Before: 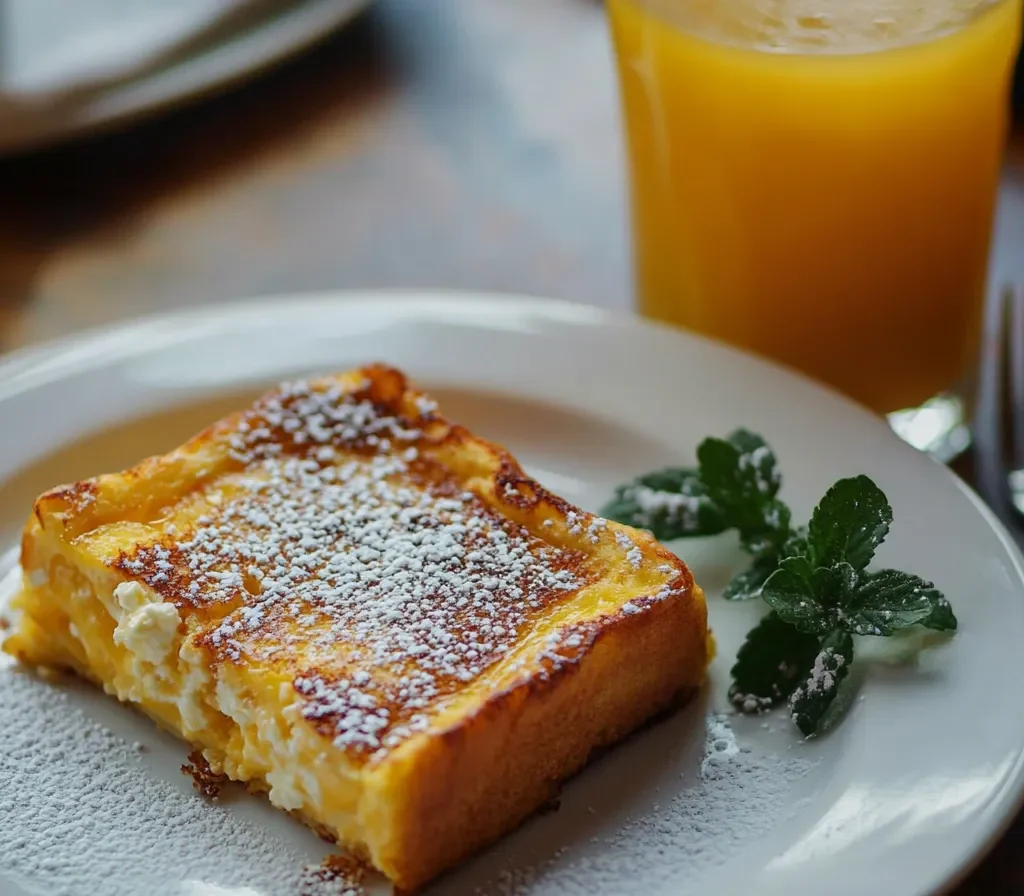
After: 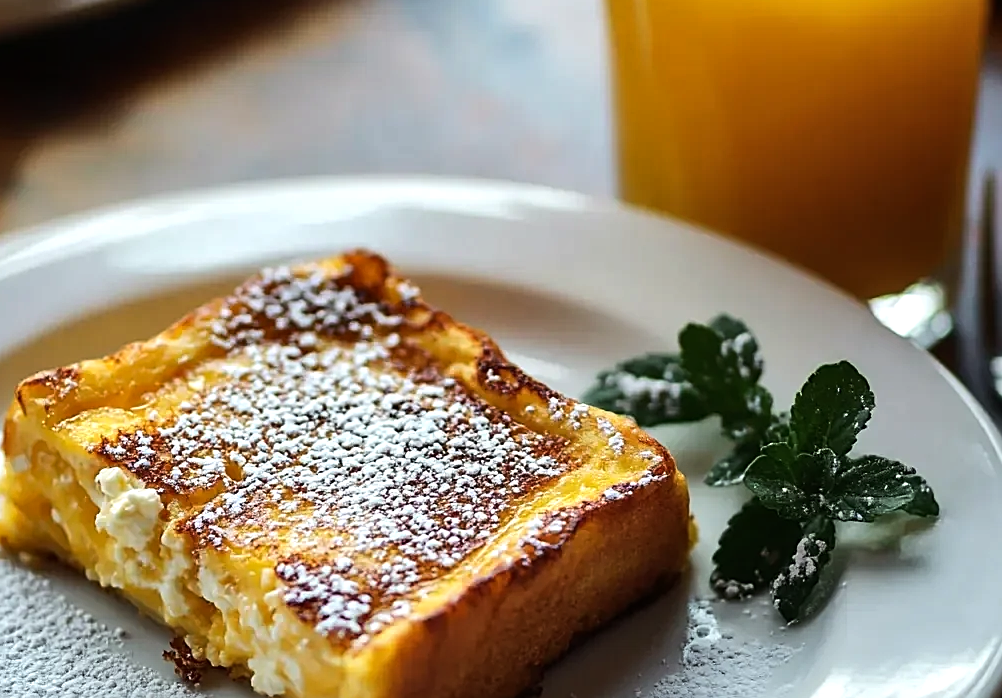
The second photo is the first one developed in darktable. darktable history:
crop and rotate: left 1.814%, top 12.818%, right 0.25%, bottom 9.225%
sharpen: on, module defaults
shadows and highlights: shadows 37.27, highlights -28.18, soften with gaussian
white balance: emerald 1
tone equalizer: -8 EV -0.75 EV, -7 EV -0.7 EV, -6 EV -0.6 EV, -5 EV -0.4 EV, -3 EV 0.4 EV, -2 EV 0.6 EV, -1 EV 0.7 EV, +0 EV 0.75 EV, edges refinement/feathering 500, mask exposure compensation -1.57 EV, preserve details no
